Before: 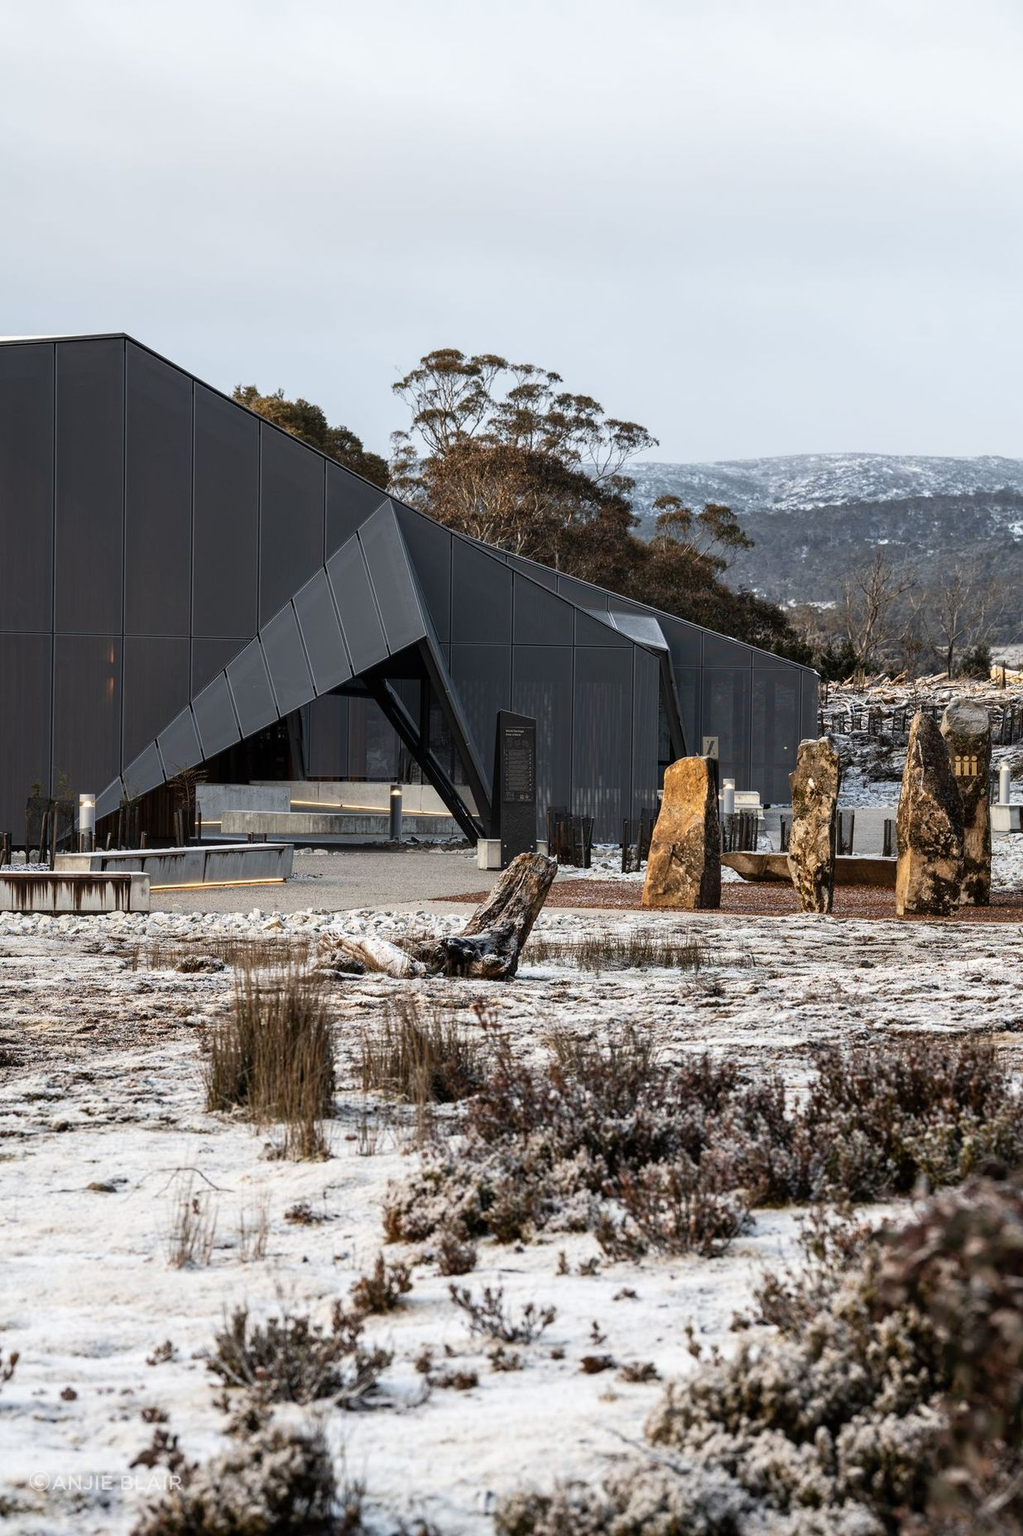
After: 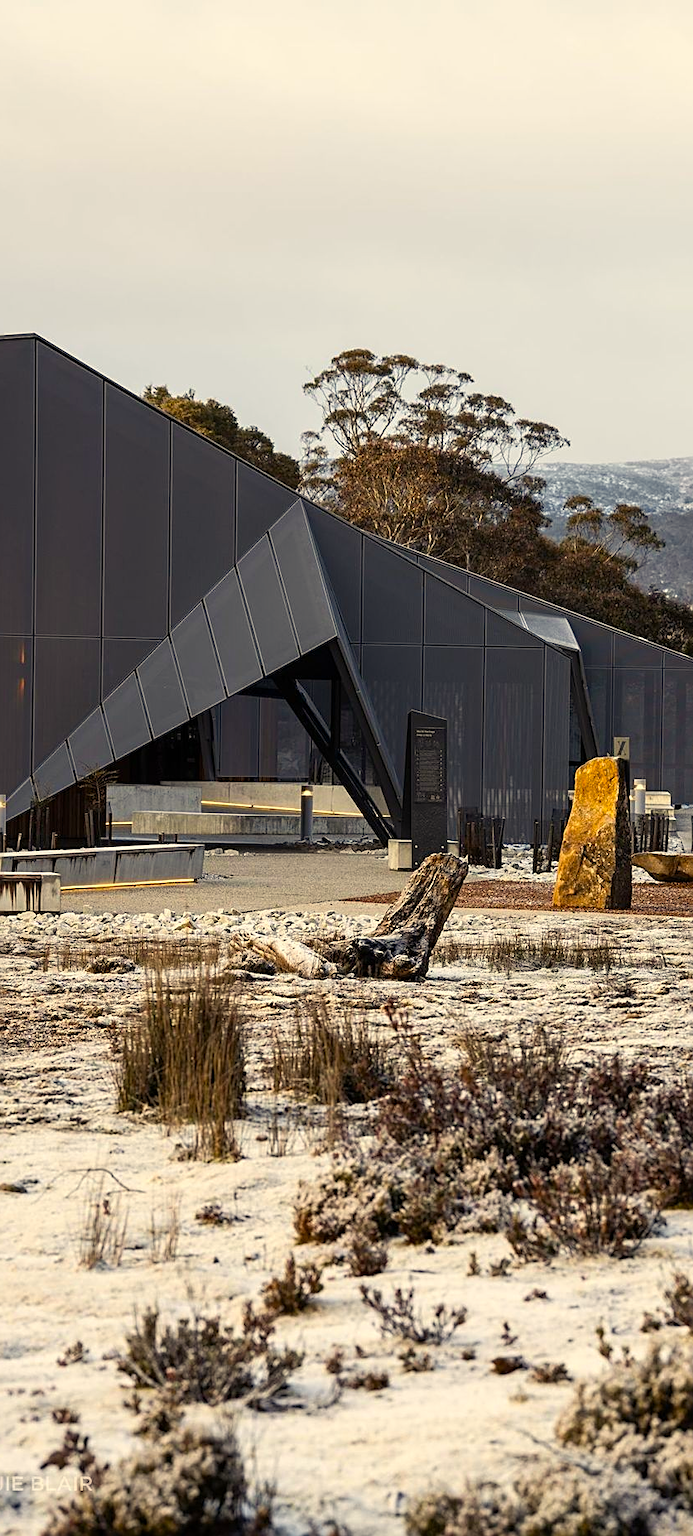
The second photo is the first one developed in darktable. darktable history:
crop and rotate: left 8.797%, right 23.476%
color correction: highlights a* 1.29, highlights b* 18.19
color balance rgb: shadows lift › chroma 3.188%, shadows lift › hue 278.45°, power › hue 60.4°, highlights gain › chroma 0.289%, highlights gain › hue 331.87°, linear chroma grading › global chroma 14.879%, perceptual saturation grading › global saturation 10.143%, global vibrance 14.811%
sharpen: on, module defaults
